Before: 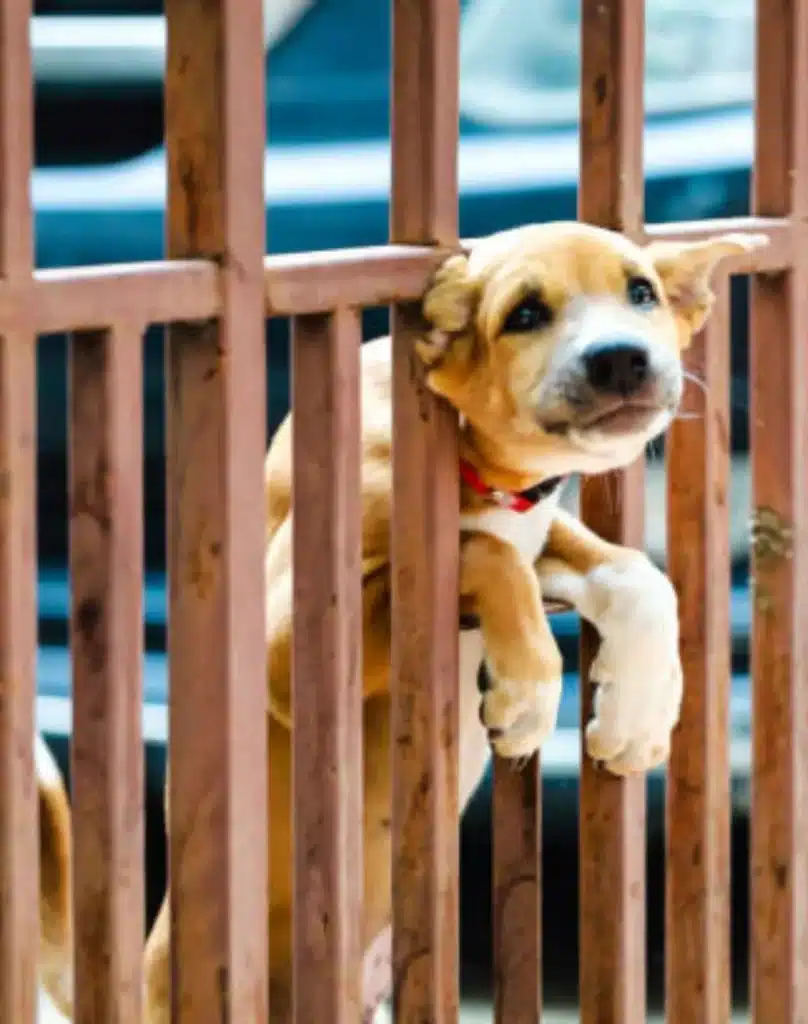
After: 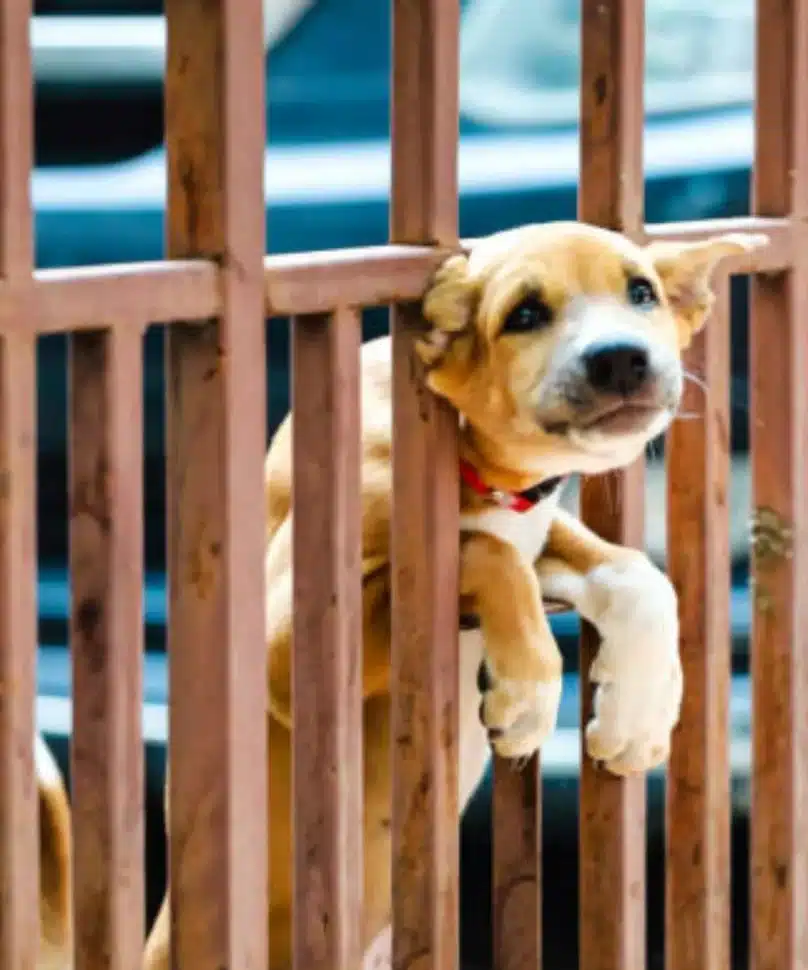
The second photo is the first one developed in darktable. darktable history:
crop and rotate: top 0.013%, bottom 5.237%
